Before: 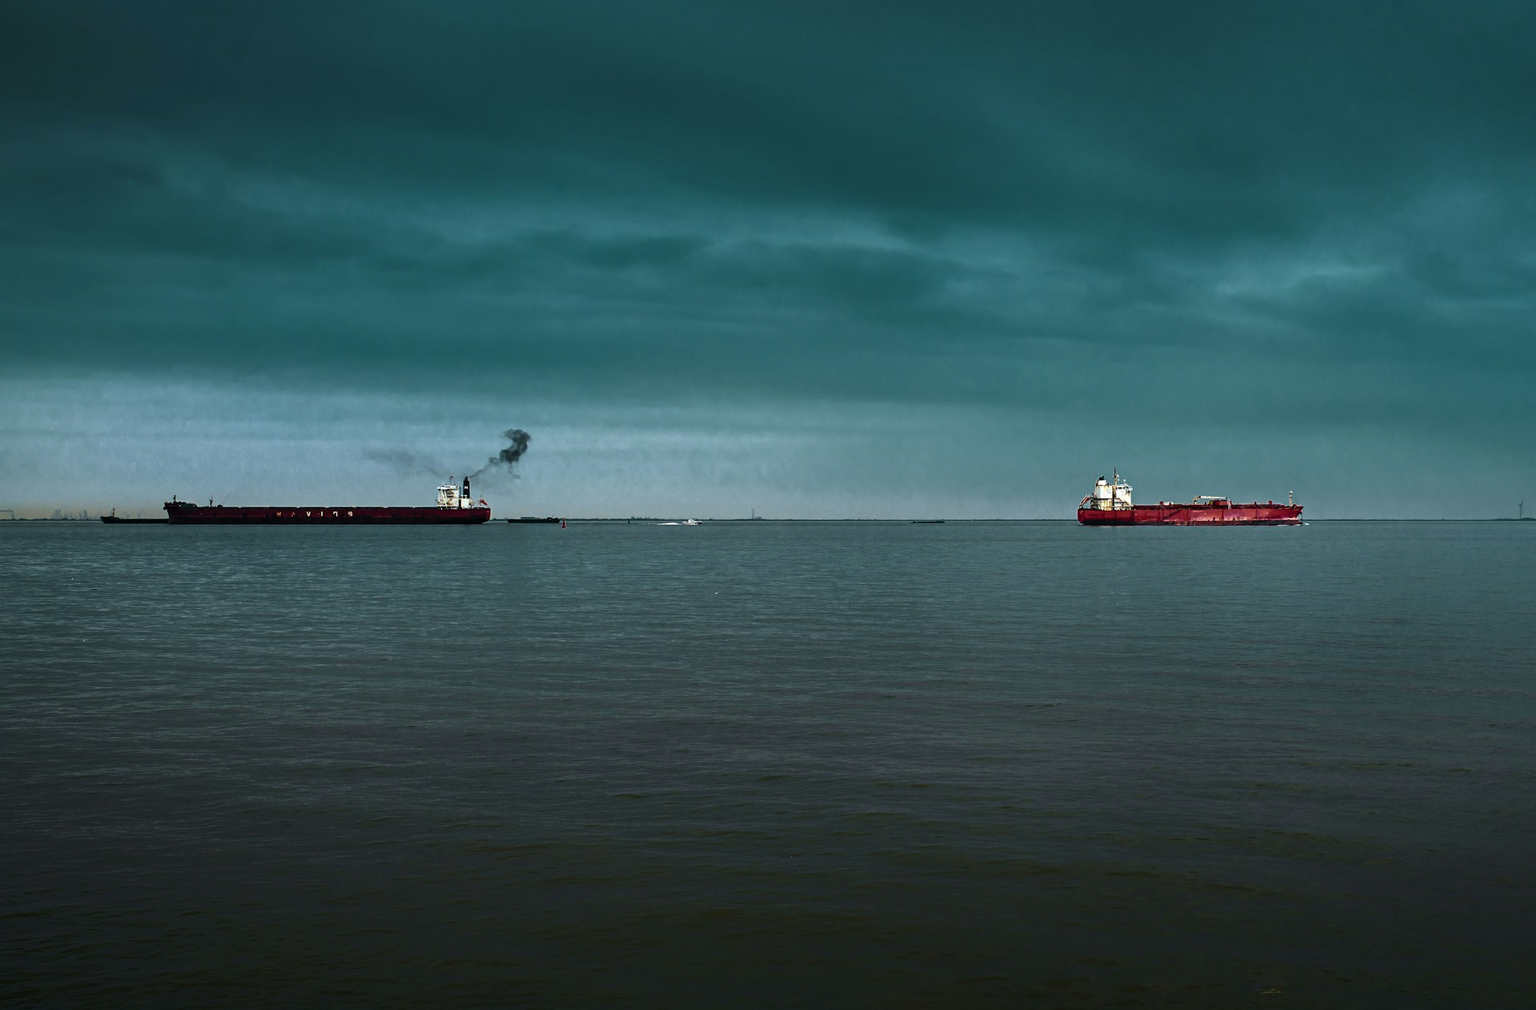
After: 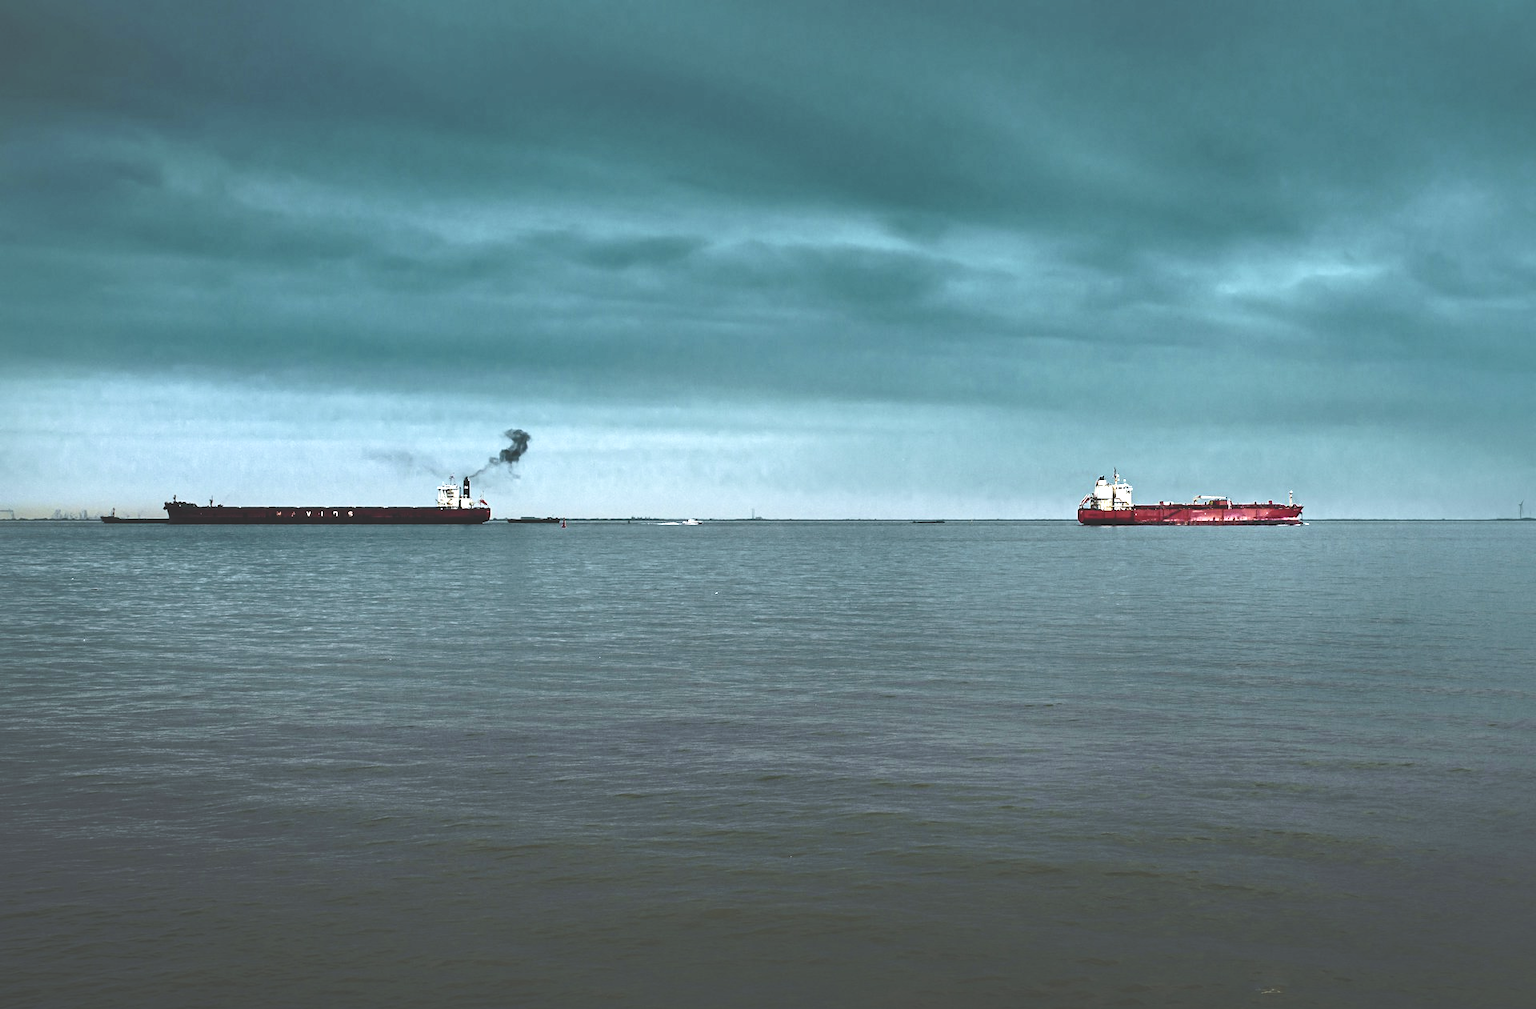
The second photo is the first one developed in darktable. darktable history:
exposure: black level correction -0.041, exposure 0.064 EV, compensate highlight preservation false
local contrast: mode bilateral grid, contrast 100, coarseness 100, detail 165%, midtone range 0.2
white balance: red 0.967, blue 1.049
base curve: curves: ch0 [(0, 0) (0.028, 0.03) (0.121, 0.232) (0.46, 0.748) (0.859, 0.968) (1, 1)], preserve colors none
